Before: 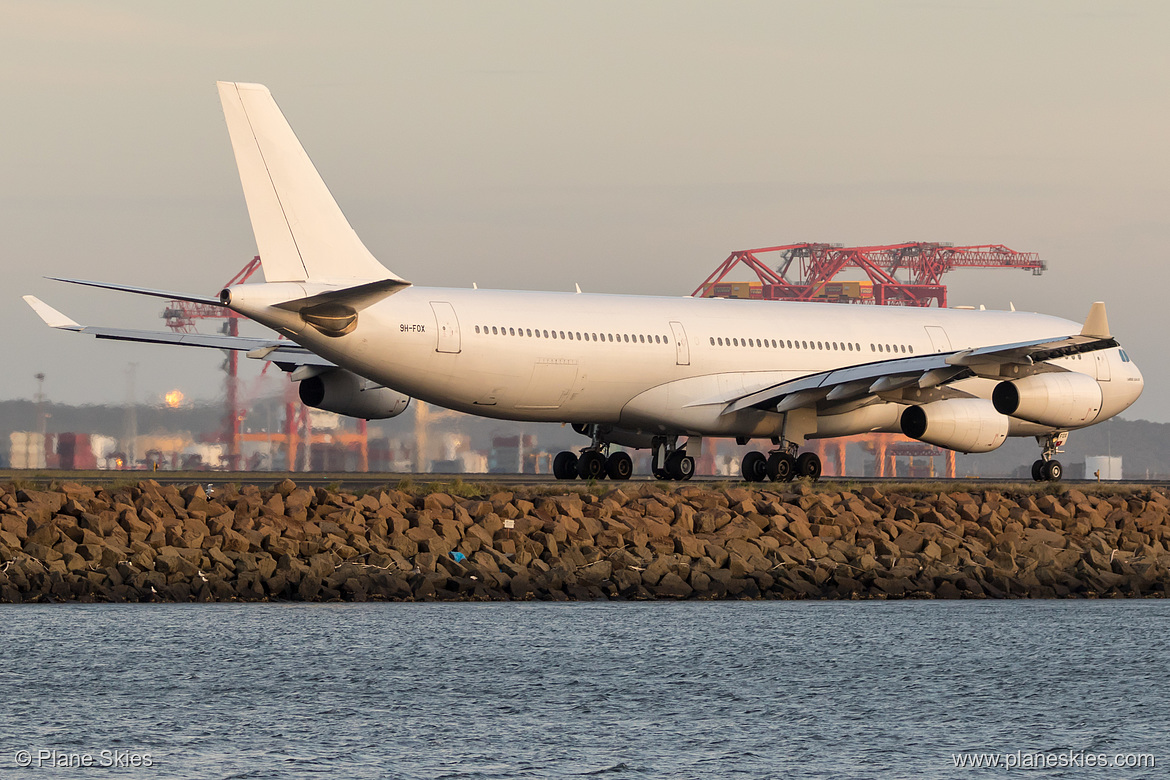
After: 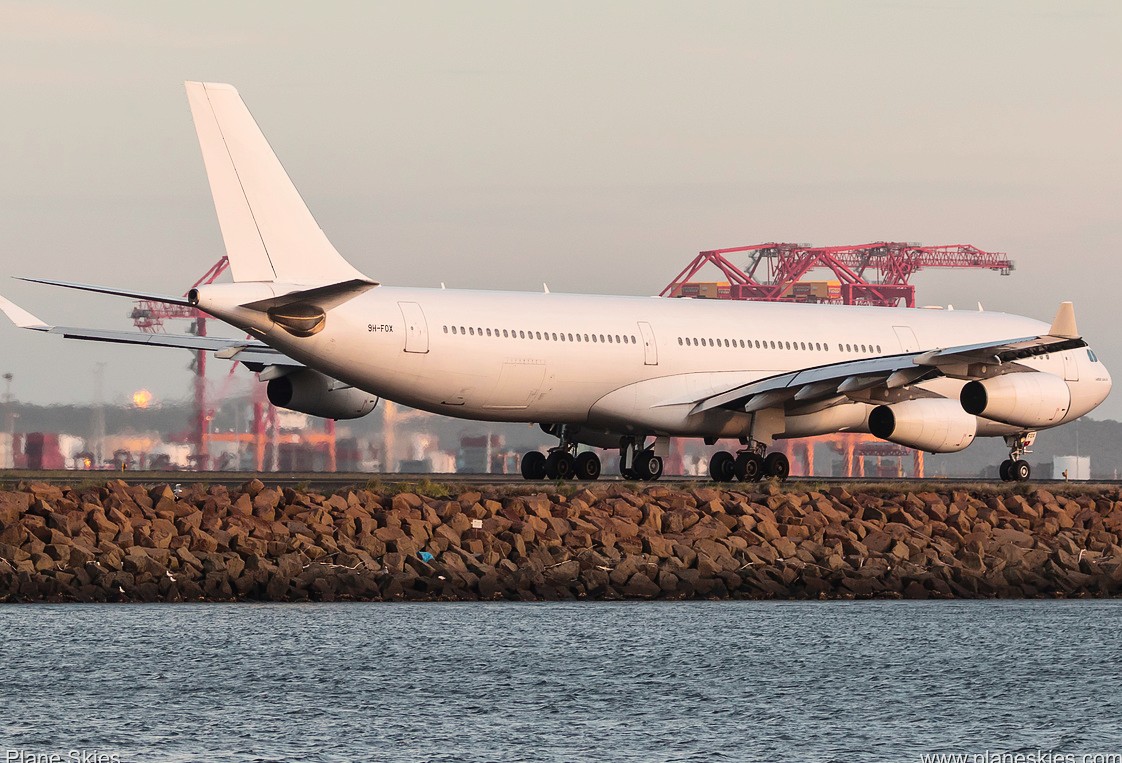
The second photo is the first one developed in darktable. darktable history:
tone curve: curves: ch0 [(0, 0.023) (0.217, 0.19) (0.754, 0.801) (1, 0.977)]; ch1 [(0, 0) (0.392, 0.398) (0.5, 0.5) (0.521, 0.528) (0.56, 0.577) (1, 1)]; ch2 [(0, 0) (0.5, 0.5) (0.579, 0.561) (0.65, 0.657) (1, 1)], color space Lab, independent channels, preserve colors none
crop and rotate: left 2.755%, right 1.297%, bottom 2.055%
